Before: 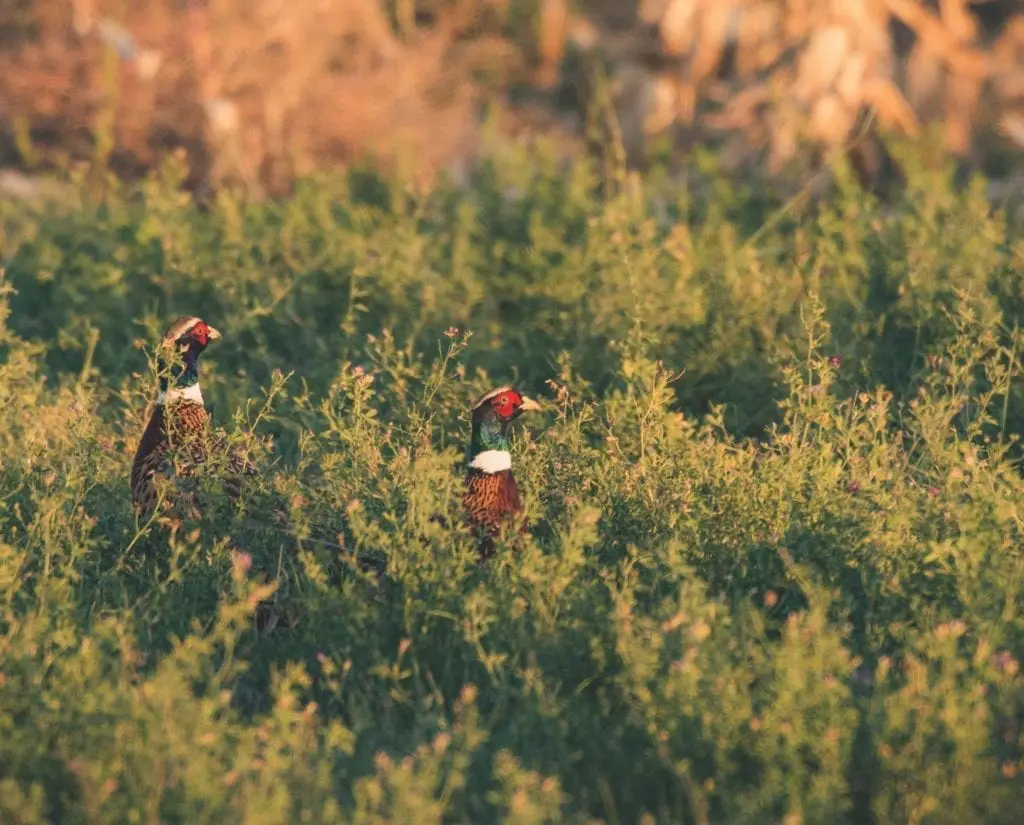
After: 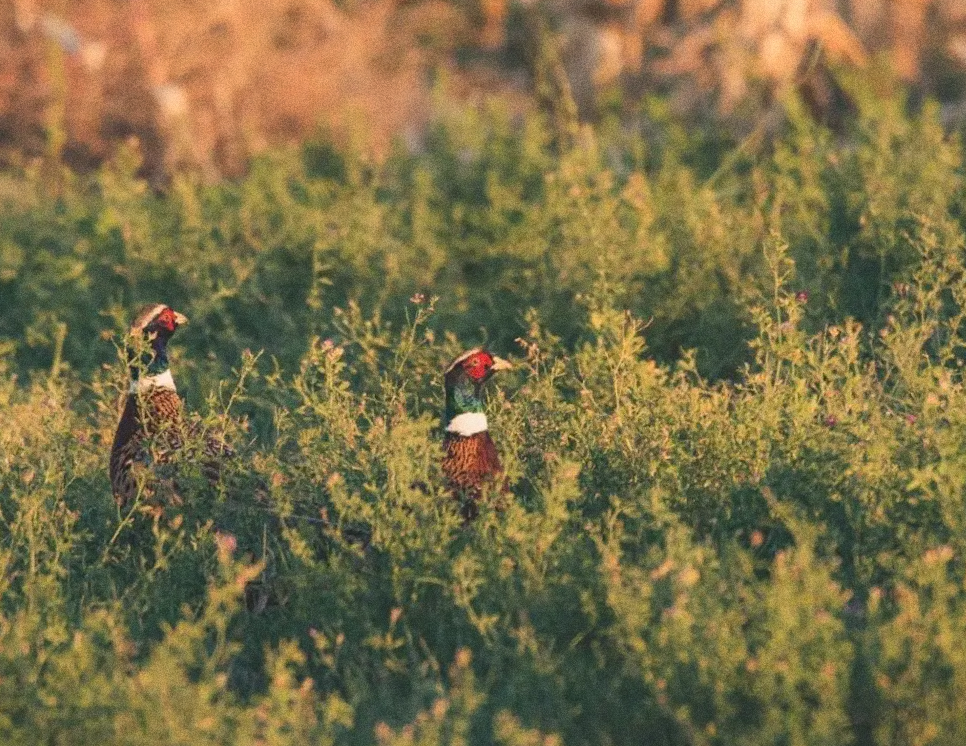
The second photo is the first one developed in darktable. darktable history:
shadows and highlights: shadows 20.91, highlights -35.45, soften with gaussian
grain: coarseness 9.61 ISO, strength 35.62%
rotate and perspective: rotation -4.57°, crop left 0.054, crop right 0.944, crop top 0.087, crop bottom 0.914
crop: top 0.05%, bottom 0.098%
